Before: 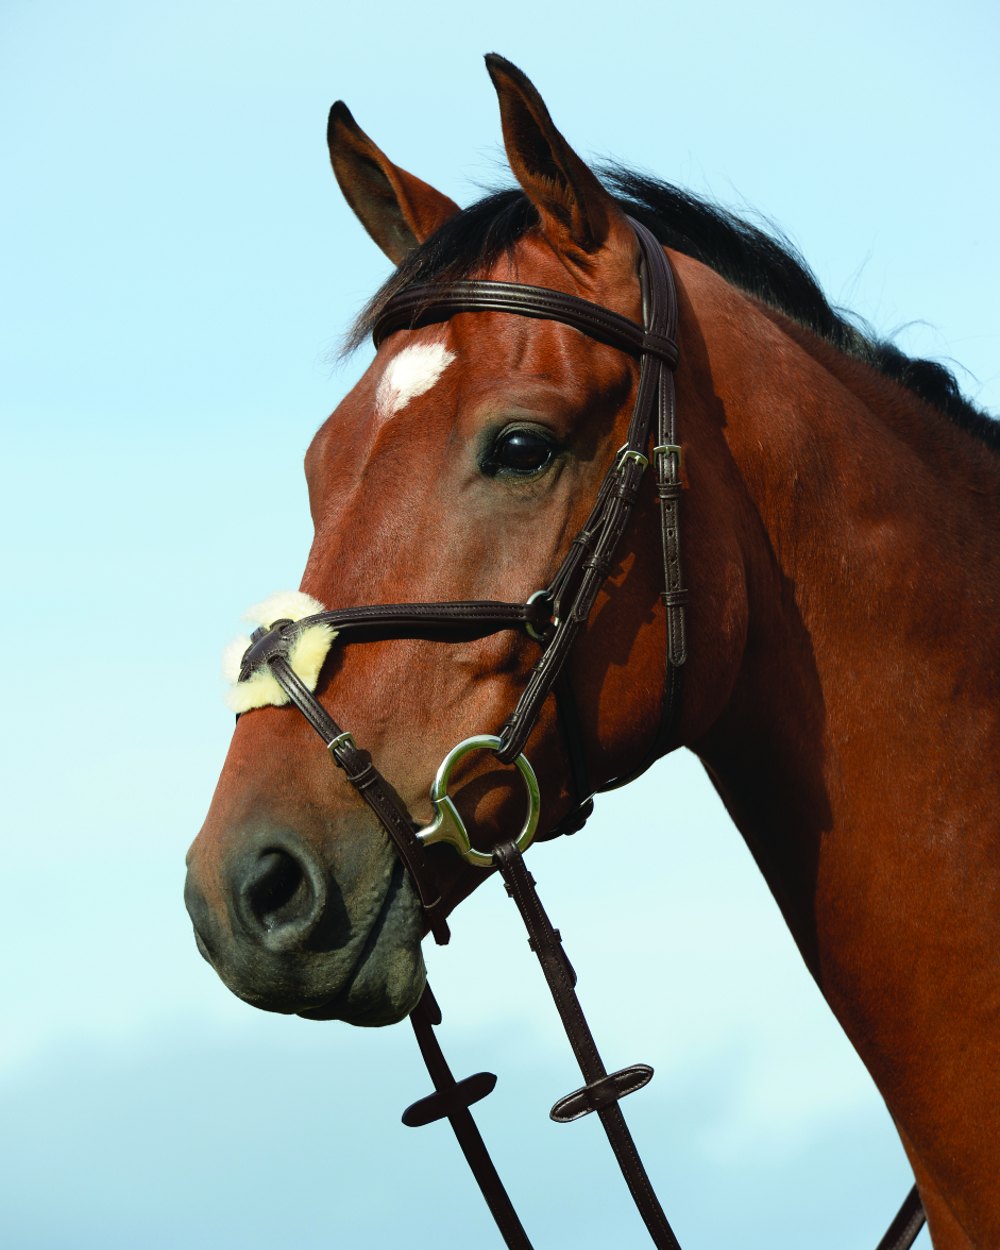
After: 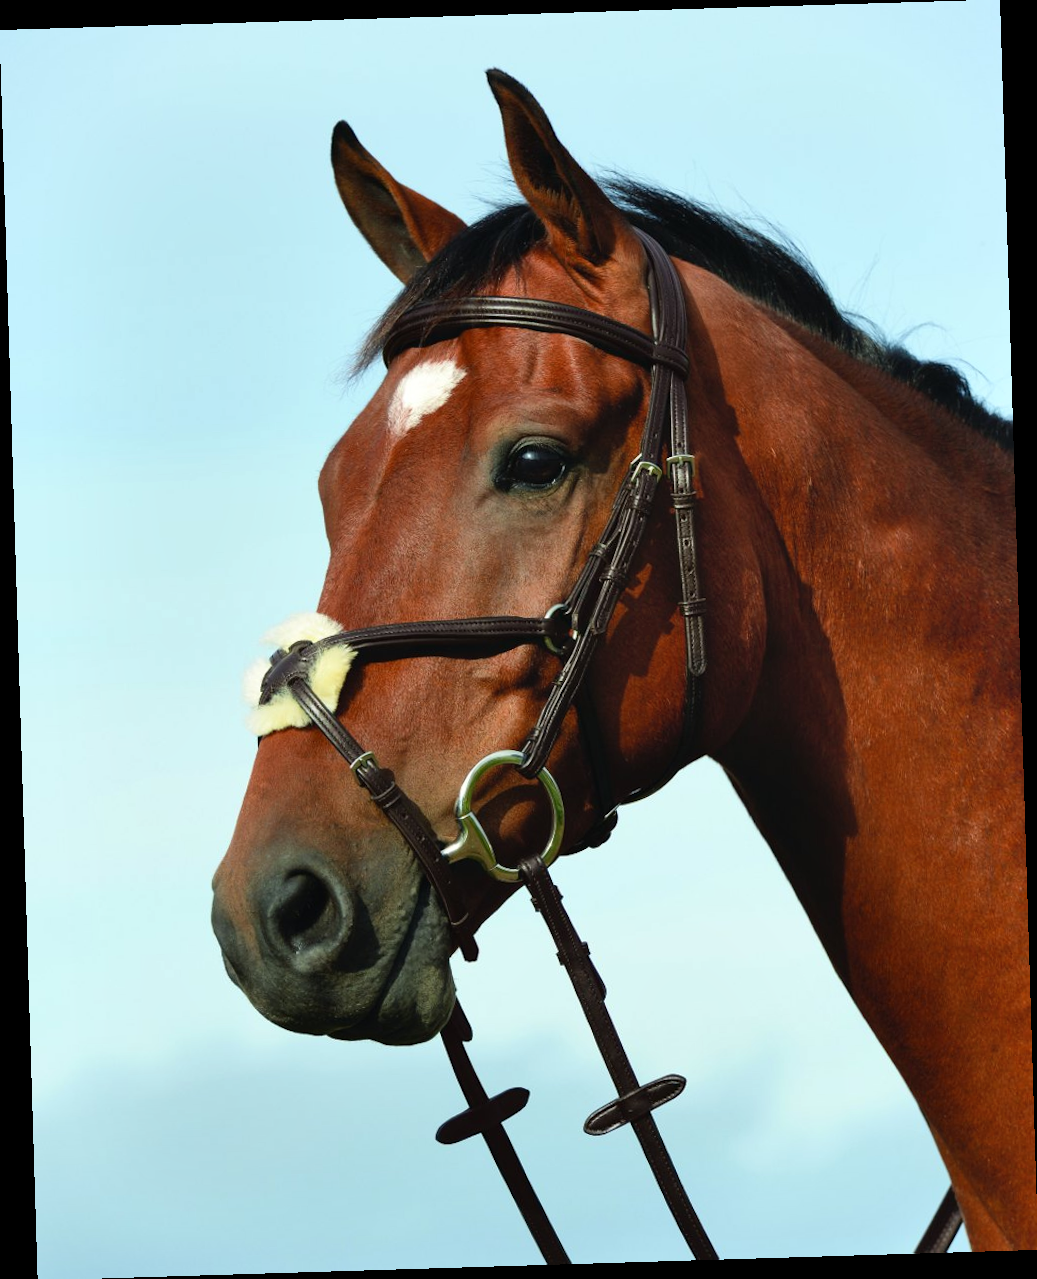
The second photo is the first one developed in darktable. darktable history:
rotate and perspective: rotation -1.75°, automatic cropping off
shadows and highlights: highlights color adjustment 0%, low approximation 0.01, soften with gaussian
